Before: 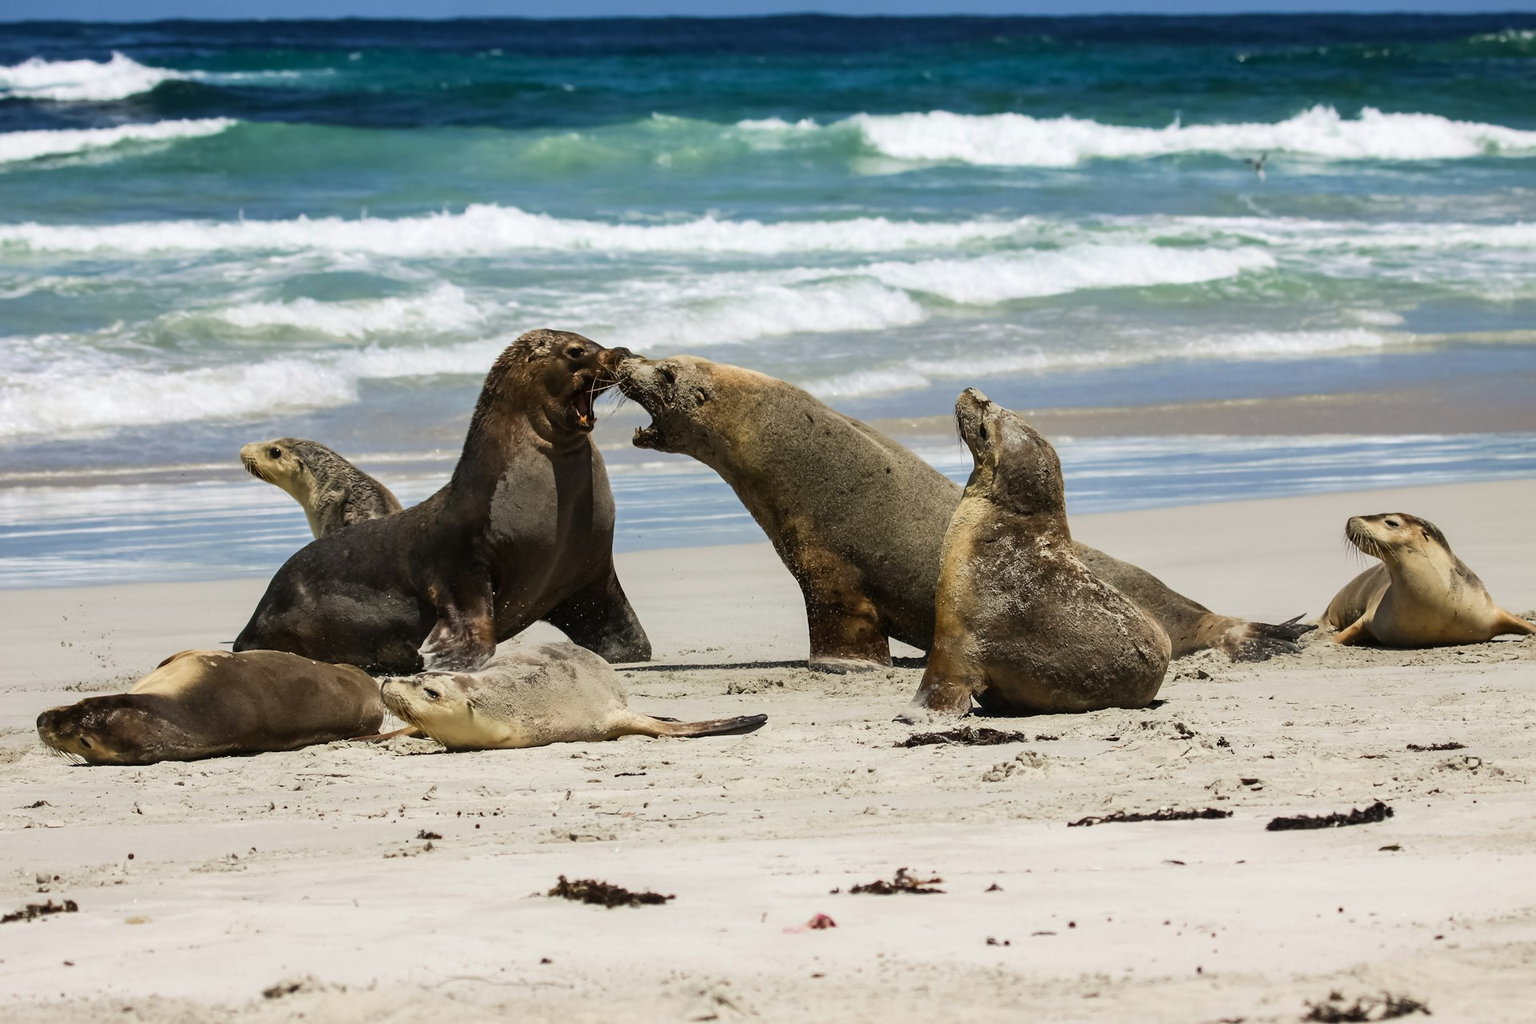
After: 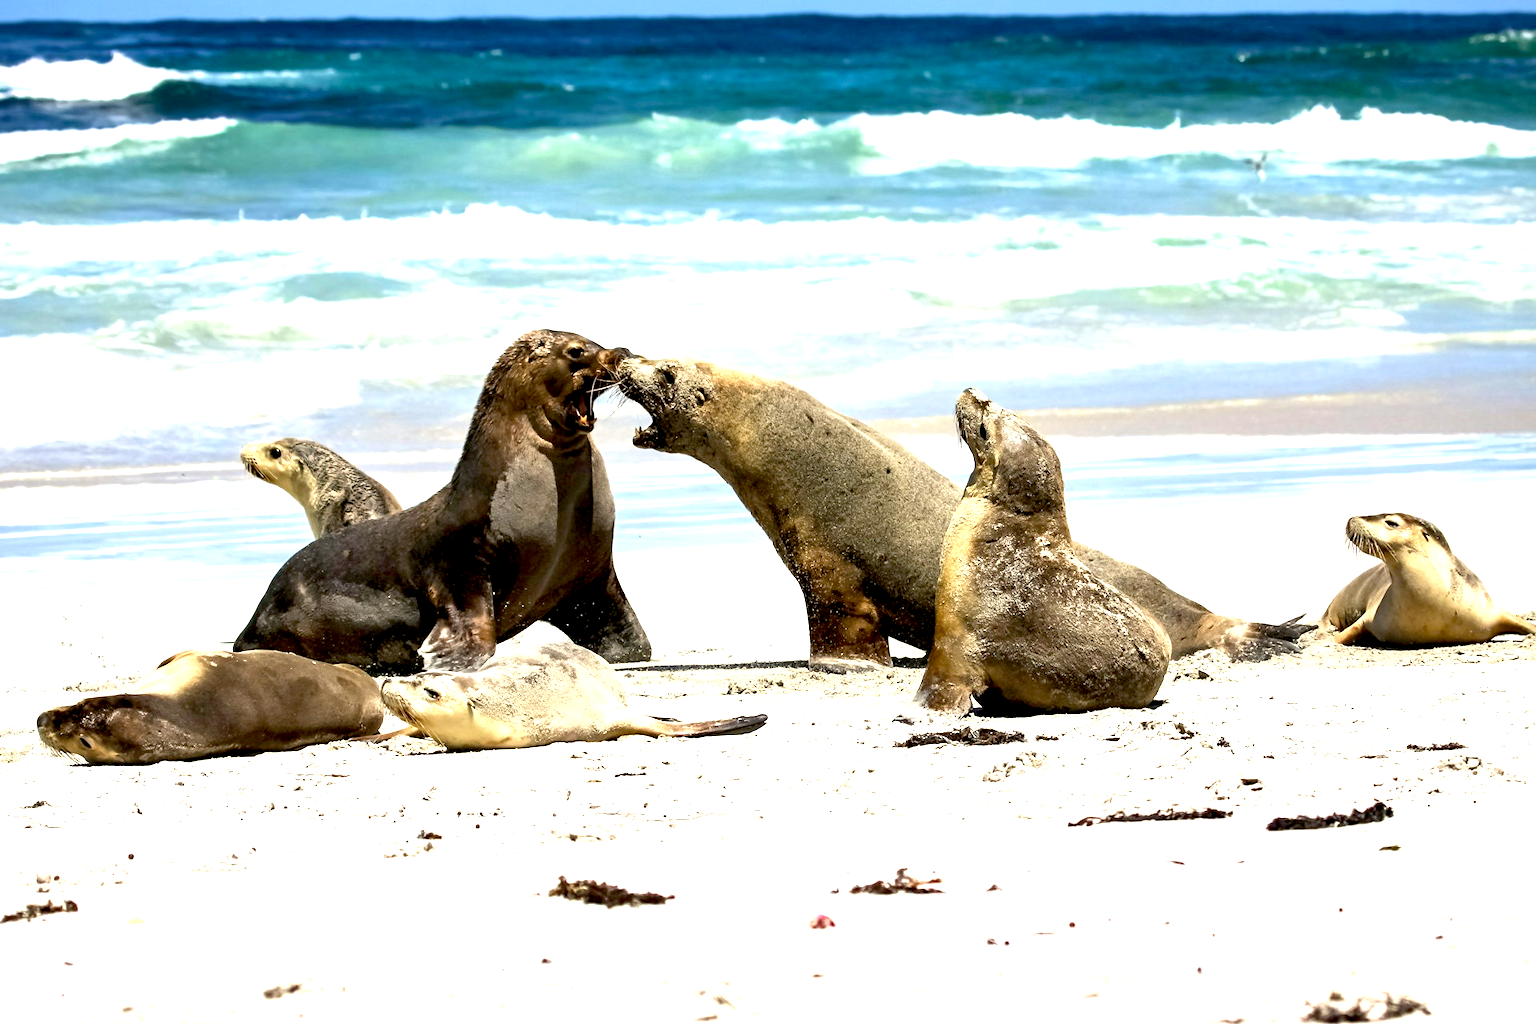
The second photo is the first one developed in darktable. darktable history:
exposure: black level correction 0.009, exposure 1.421 EV, compensate exposure bias true, compensate highlight preservation false
